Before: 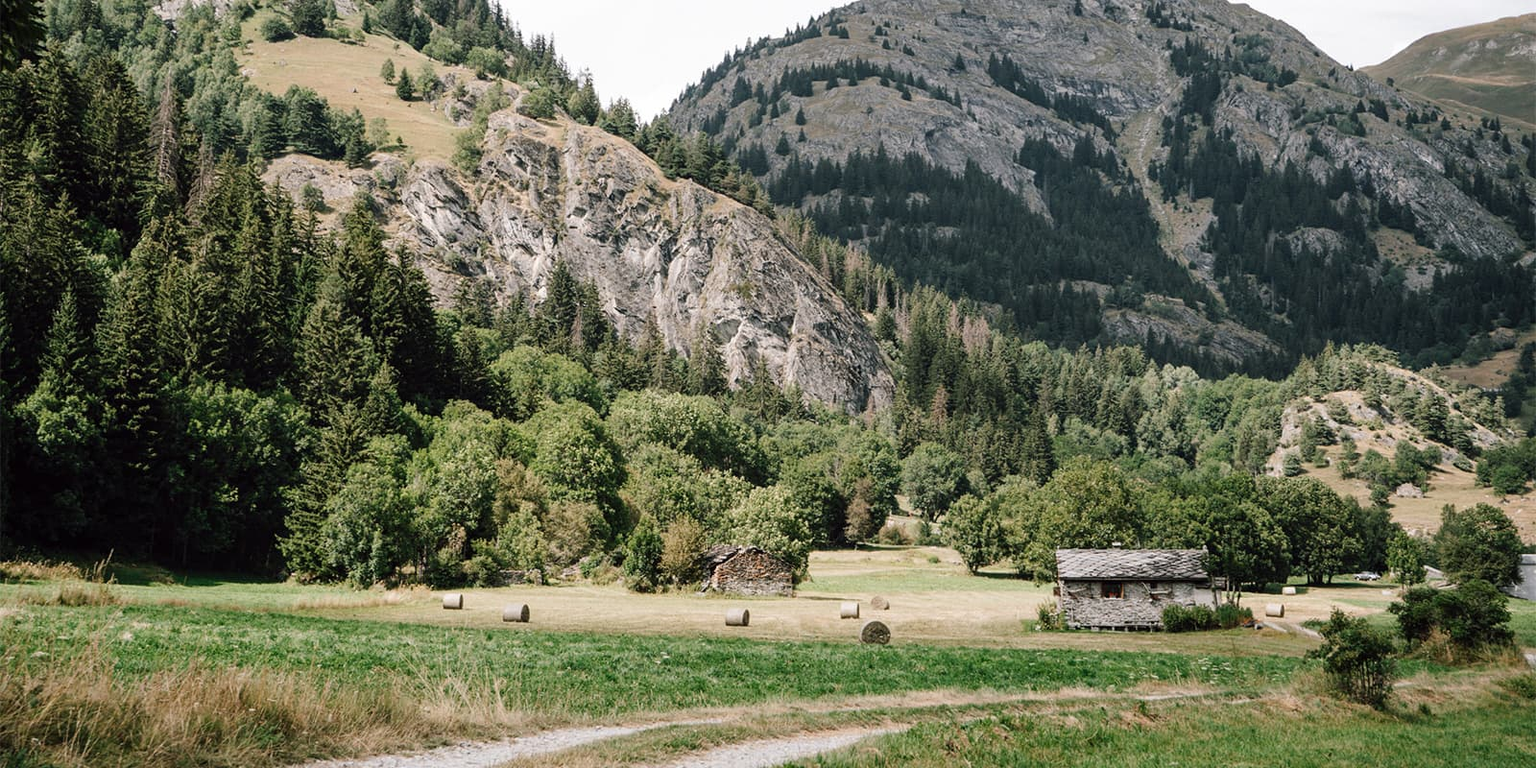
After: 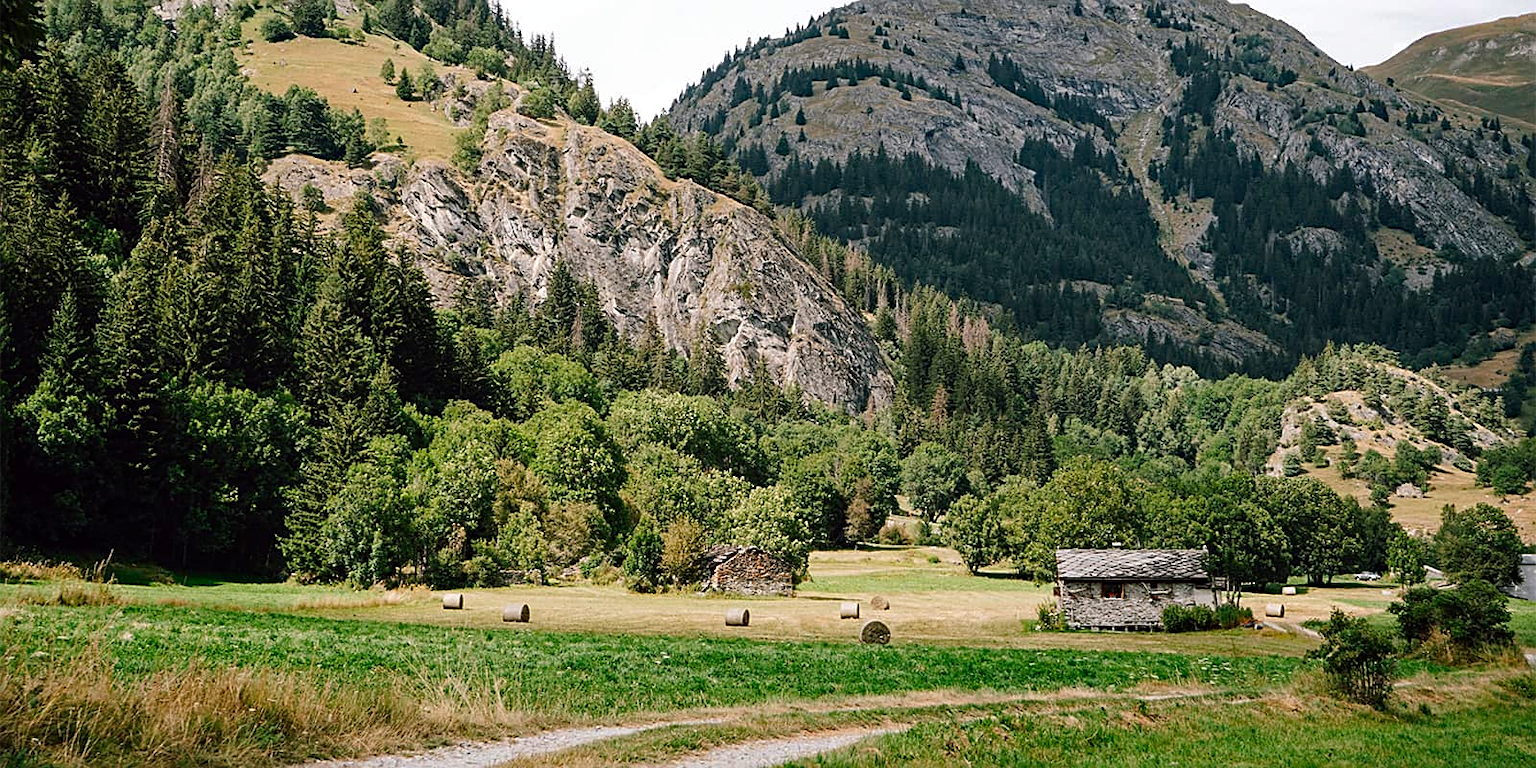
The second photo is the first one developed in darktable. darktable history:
contrast brightness saturation: brightness -0.027, saturation 0.352
sharpen: on, module defaults
haze removal: strength 0.283, distance 0.247, compatibility mode true, adaptive false
